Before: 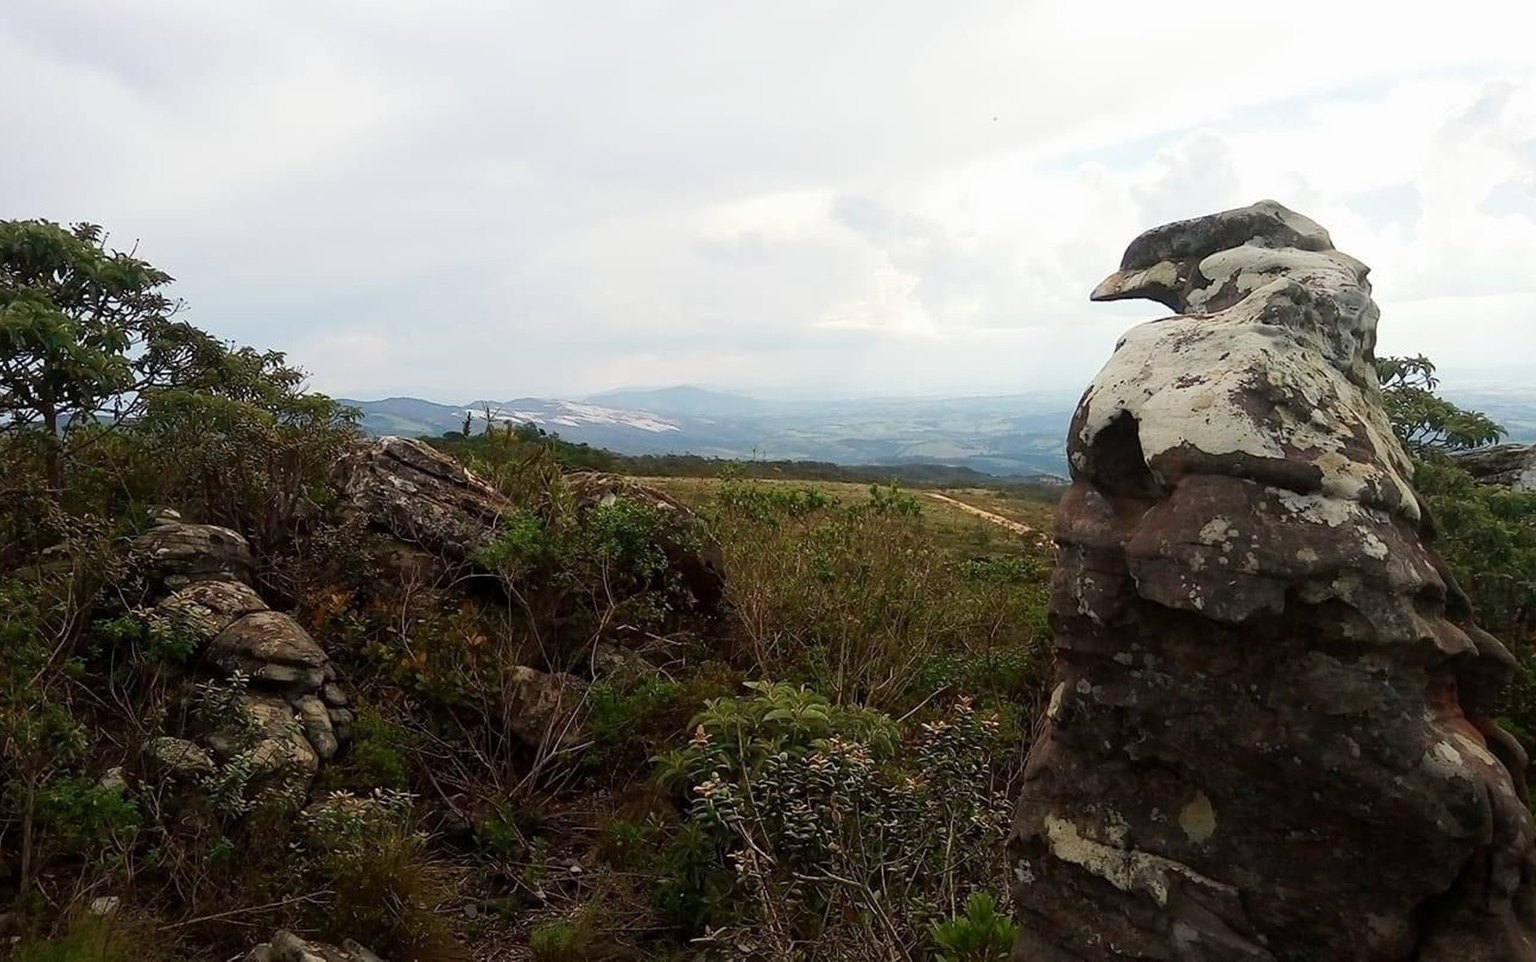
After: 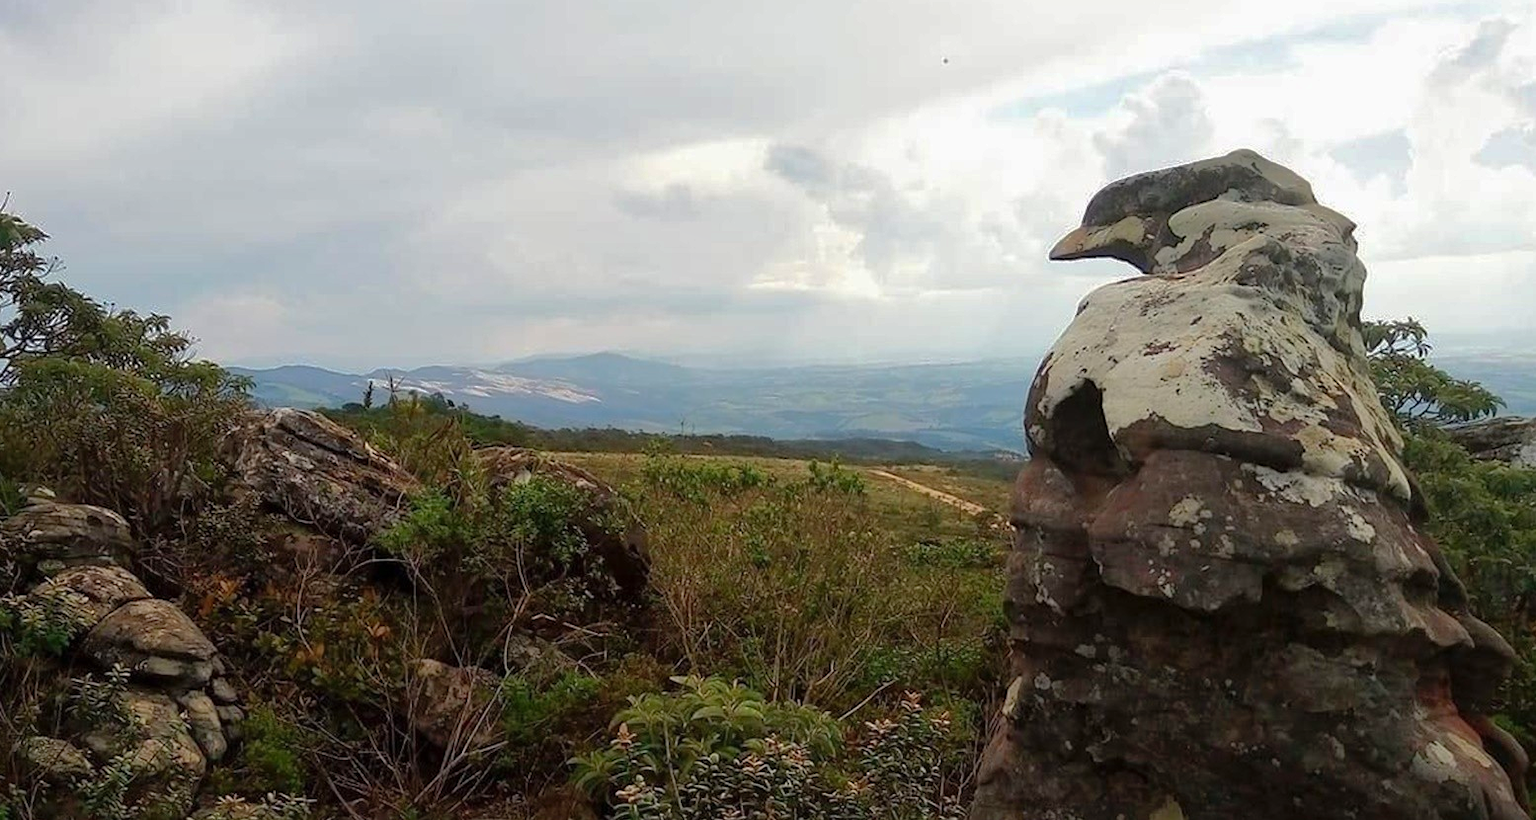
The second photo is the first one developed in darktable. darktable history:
color correction: highlights b* -0.05, saturation 1.1
shadows and highlights: shadows 39.33, highlights -59.67
crop: left 8.506%, top 6.615%, bottom 15.274%
